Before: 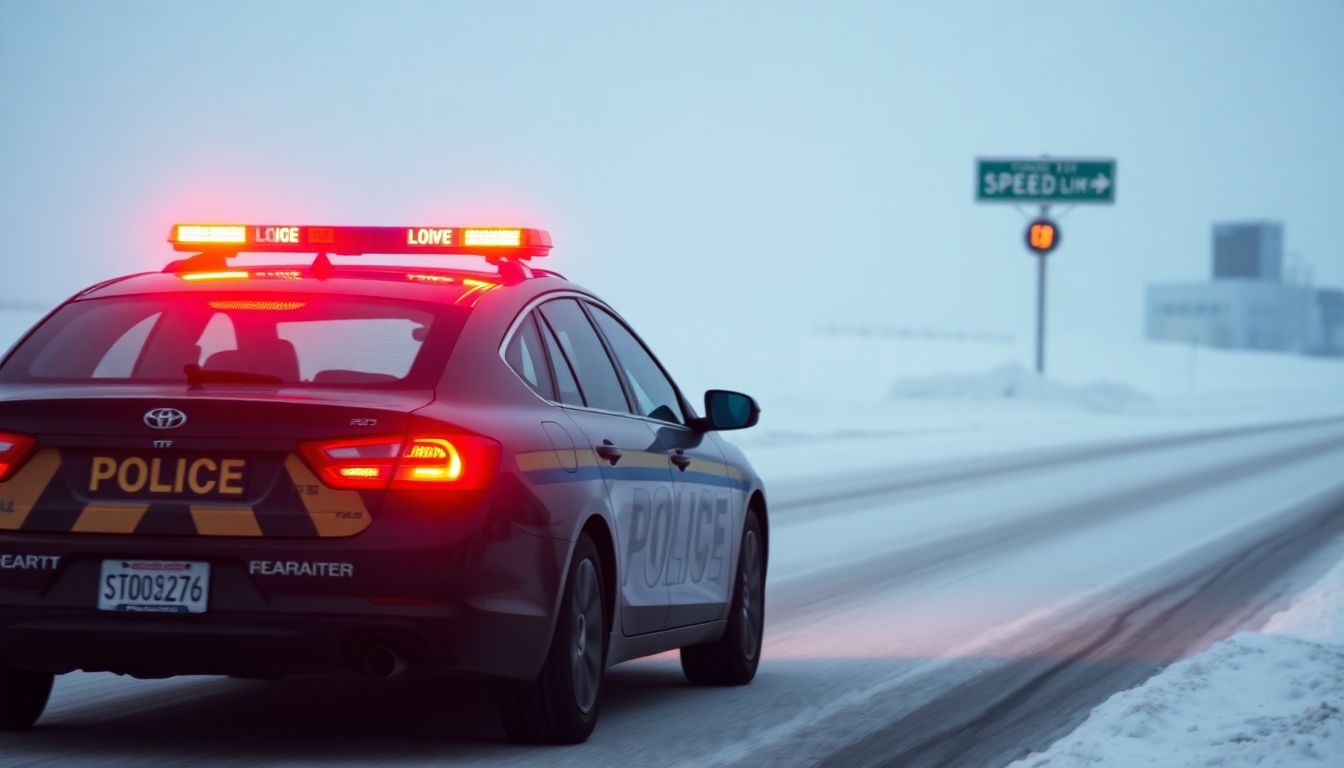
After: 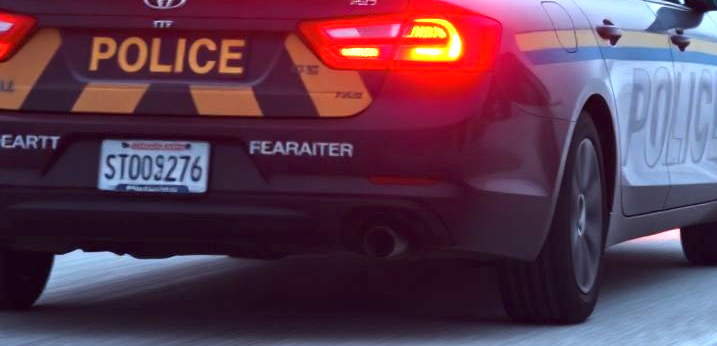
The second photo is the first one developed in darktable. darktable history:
crop and rotate: top 54.778%, right 46.61%, bottom 0.159%
exposure: black level correction 0, exposure 1.45 EV, compensate exposure bias true, compensate highlight preservation false
